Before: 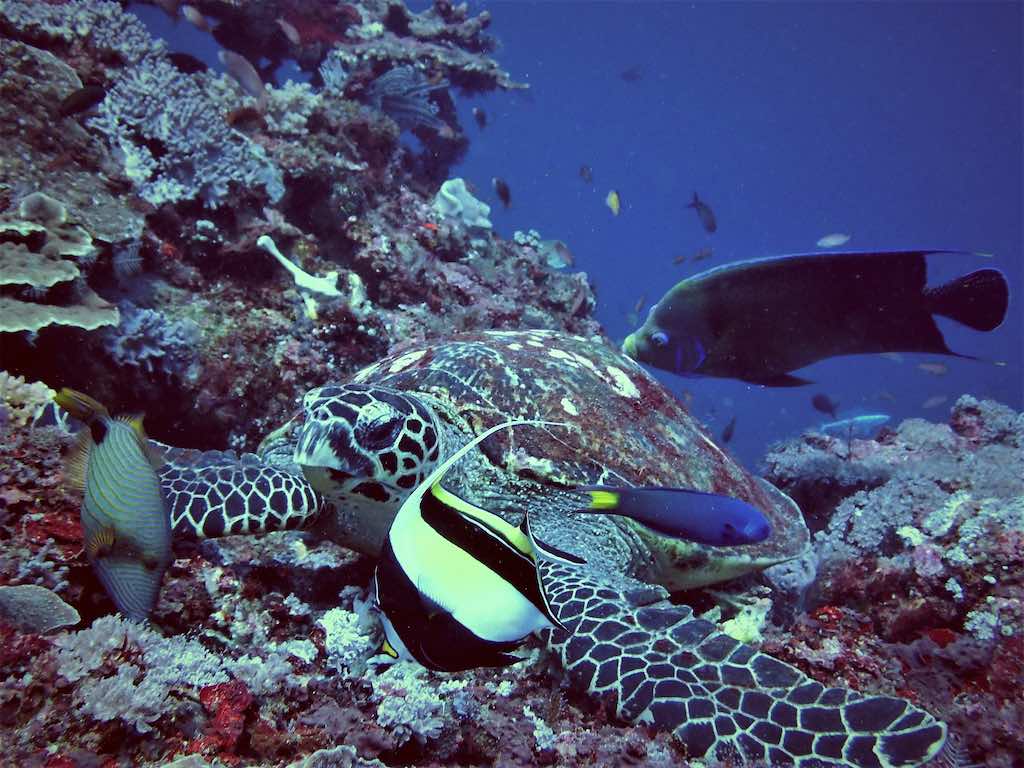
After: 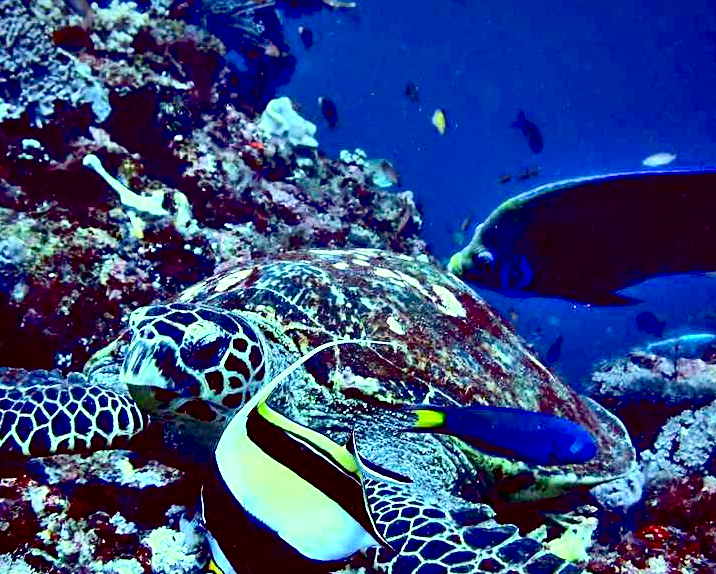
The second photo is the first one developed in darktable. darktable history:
contrast equalizer: octaves 7, y [[0.6 ×6], [0.55 ×6], [0 ×6], [0 ×6], [0 ×6]]
exposure: black level correction 0.044, exposure -0.229 EV, compensate highlight preservation false
crop and rotate: left 17.047%, top 10.646%, right 12.938%, bottom 14.544%
contrast brightness saturation: contrast 0.232, brightness 0.111, saturation 0.287
